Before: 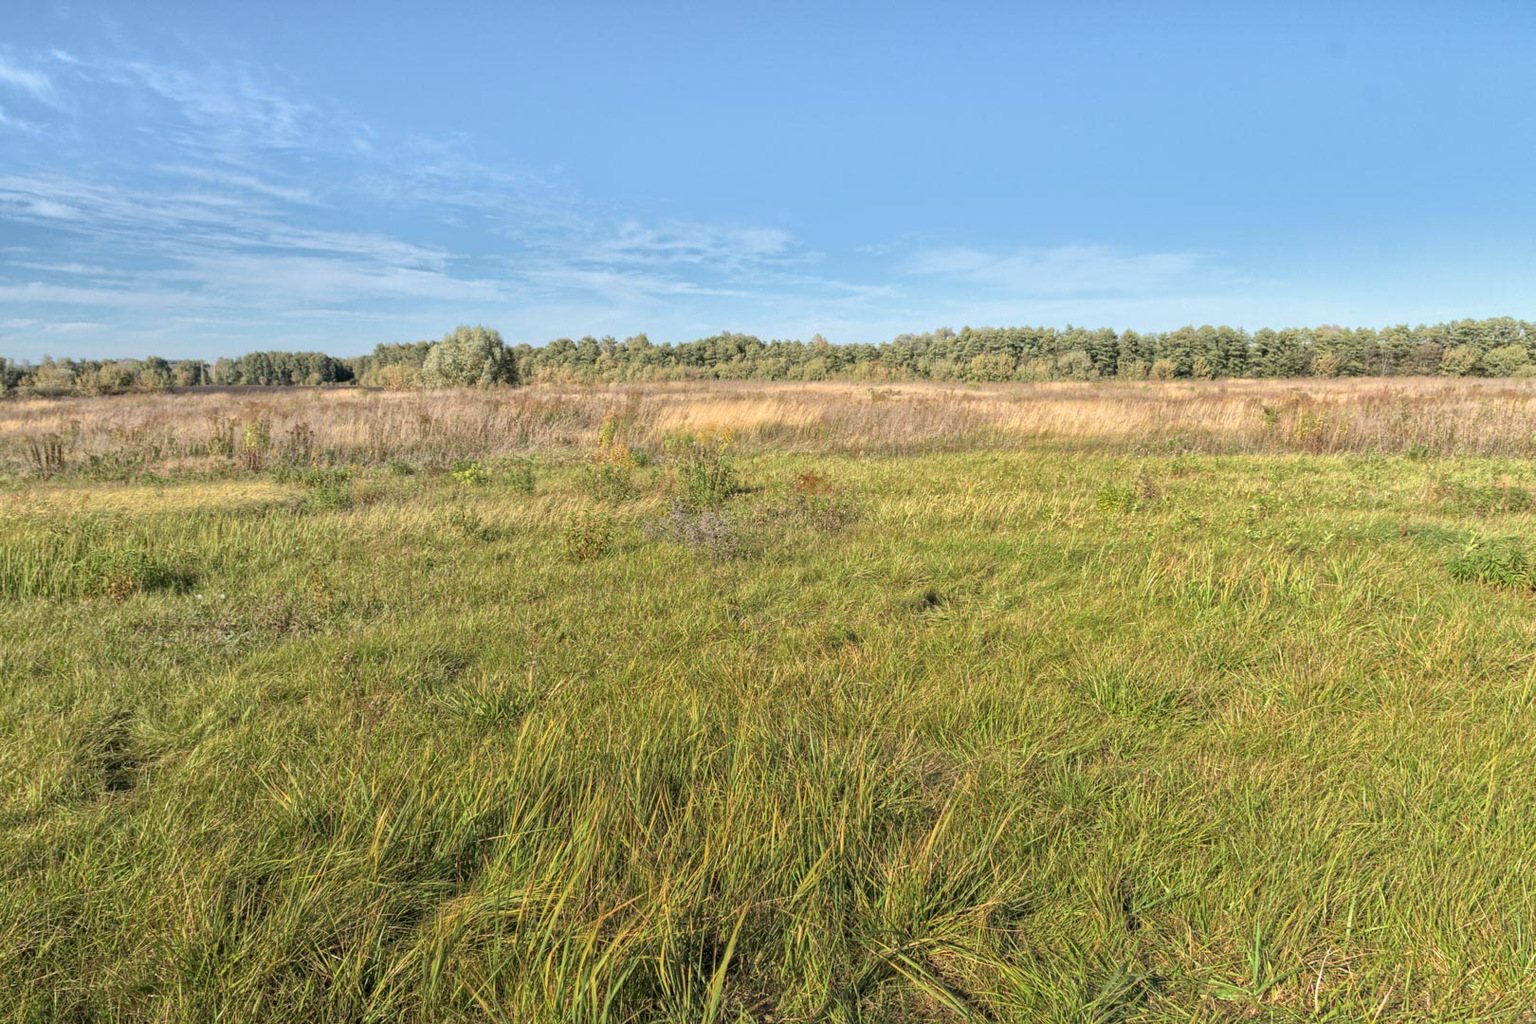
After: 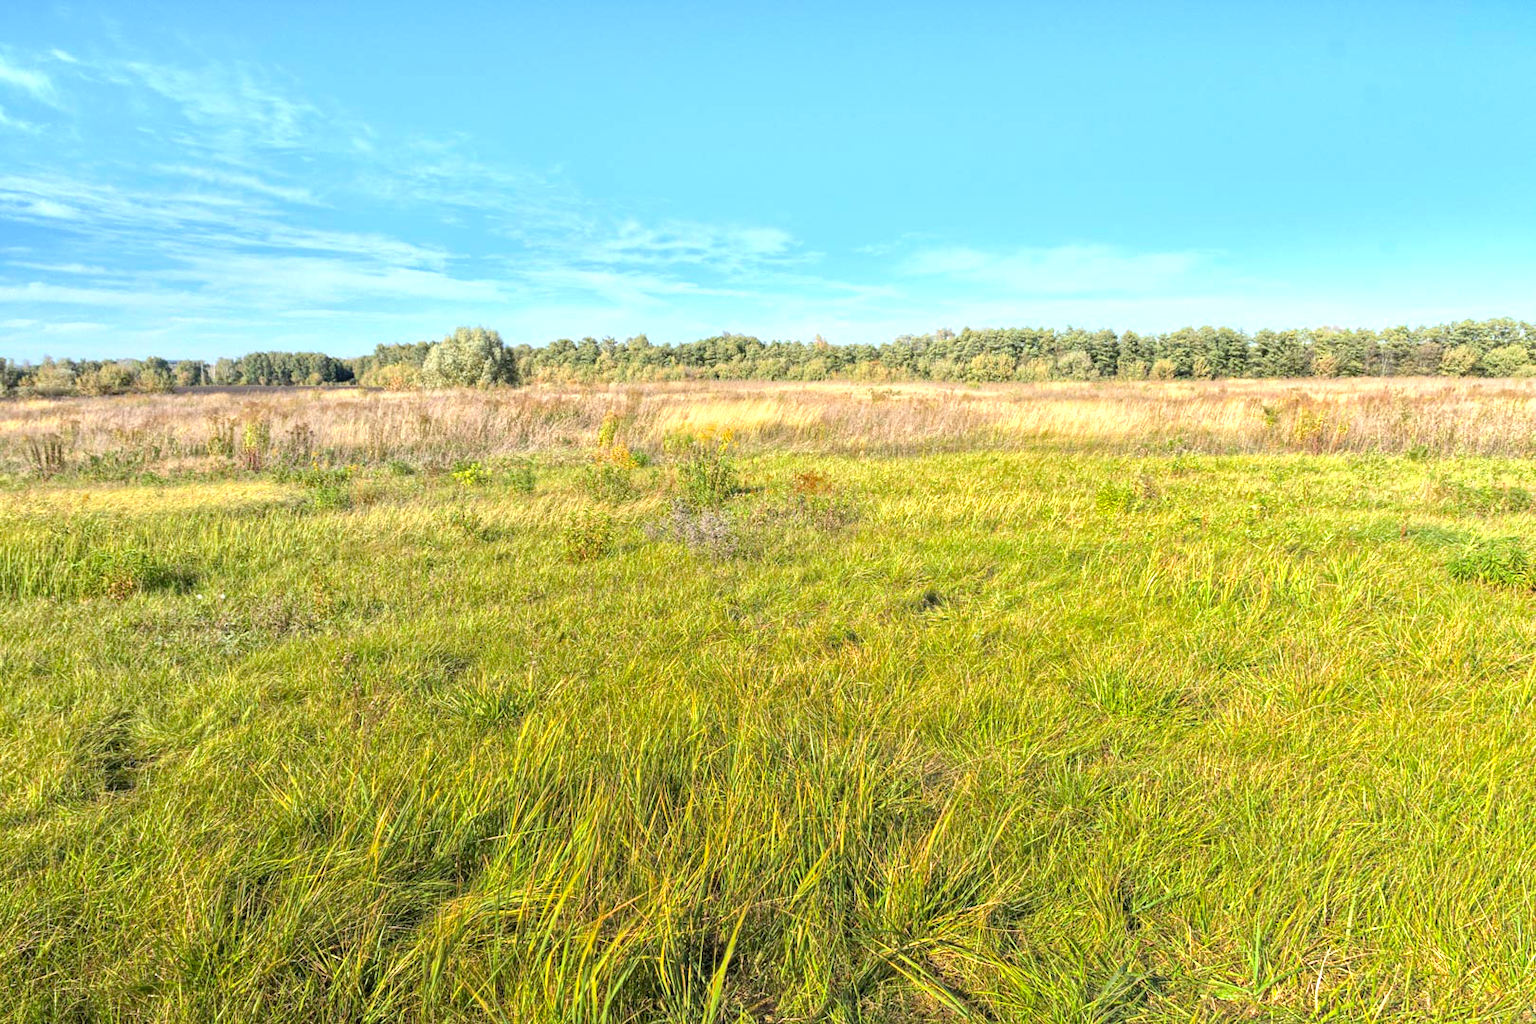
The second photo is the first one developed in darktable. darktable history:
white balance: red 0.974, blue 1.044
color balance rgb: perceptual saturation grading › global saturation 20%, global vibrance 20%
exposure: black level correction 0, exposure 0.7 EV, compensate exposure bias true, compensate highlight preservation false
